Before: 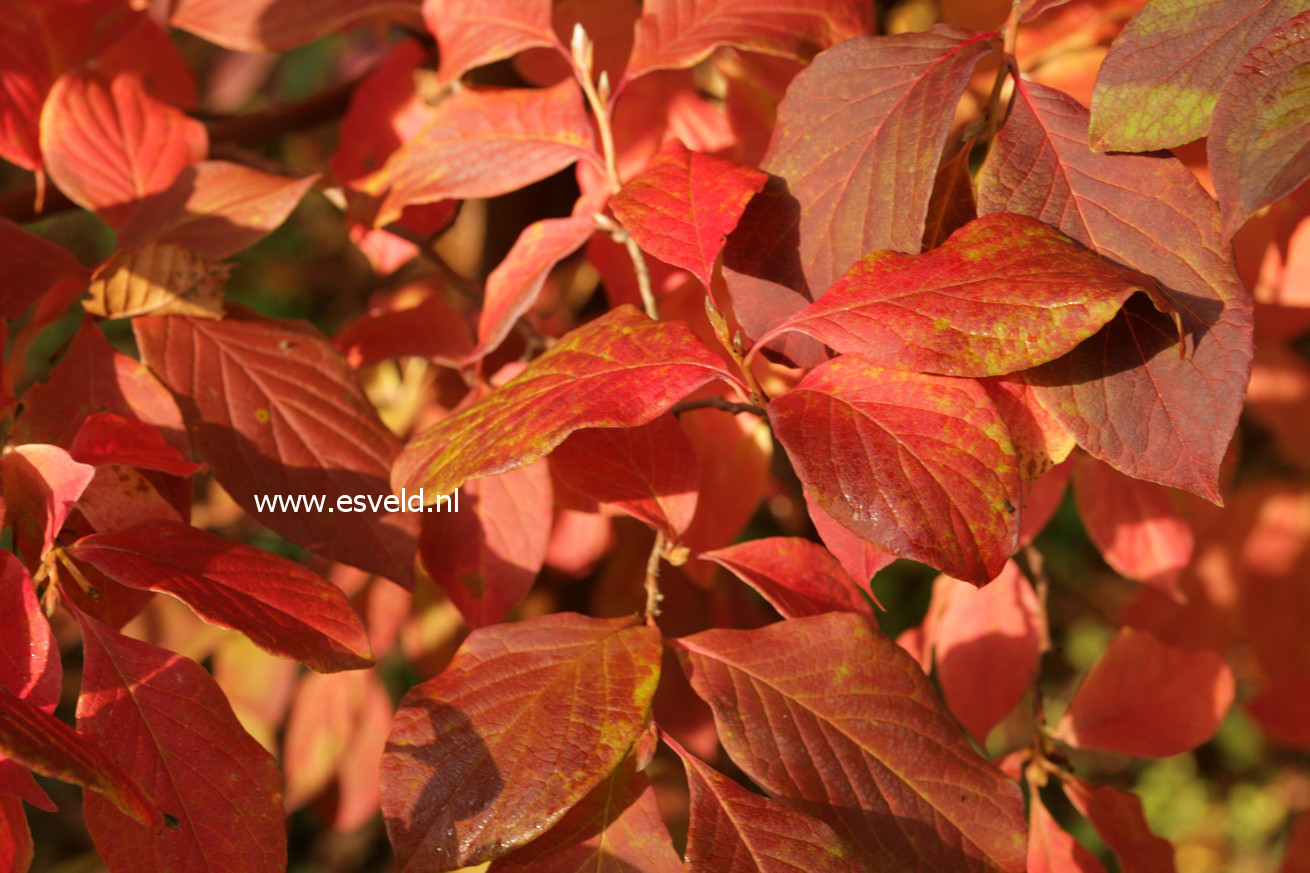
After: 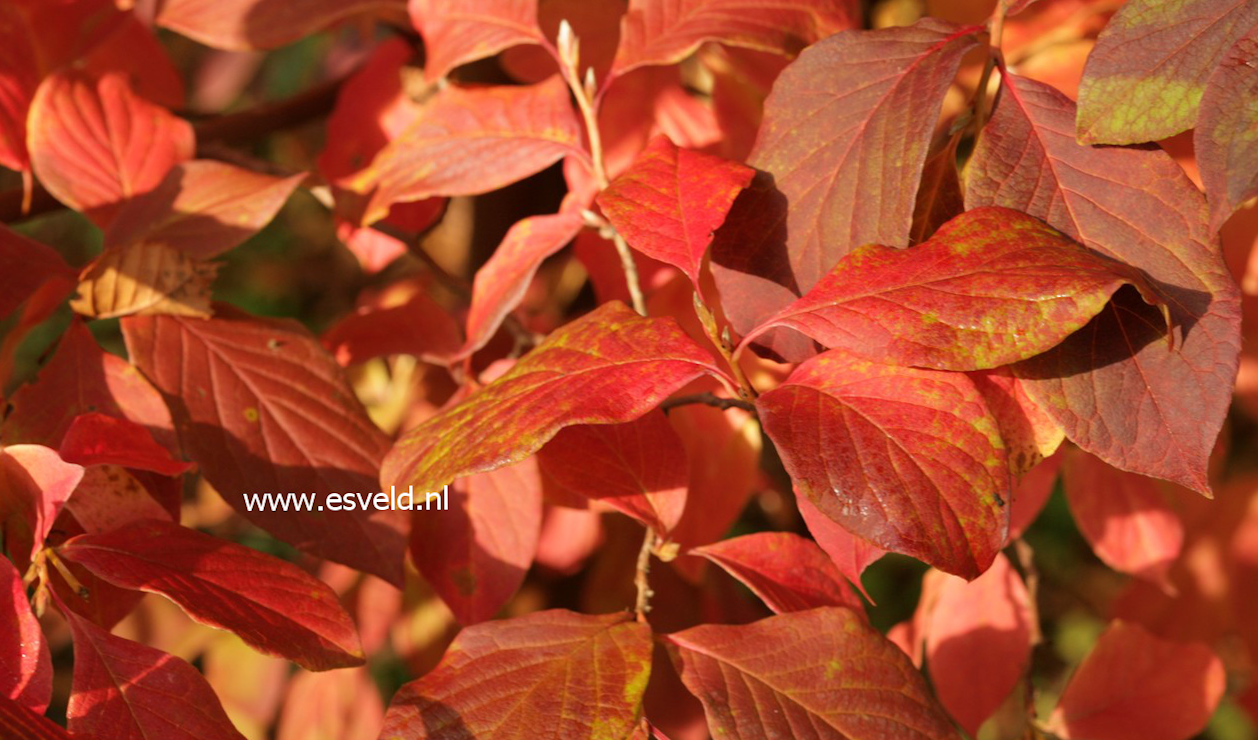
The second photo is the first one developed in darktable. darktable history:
crop and rotate: angle 0.418°, left 0.317%, right 2.573%, bottom 14.306%
